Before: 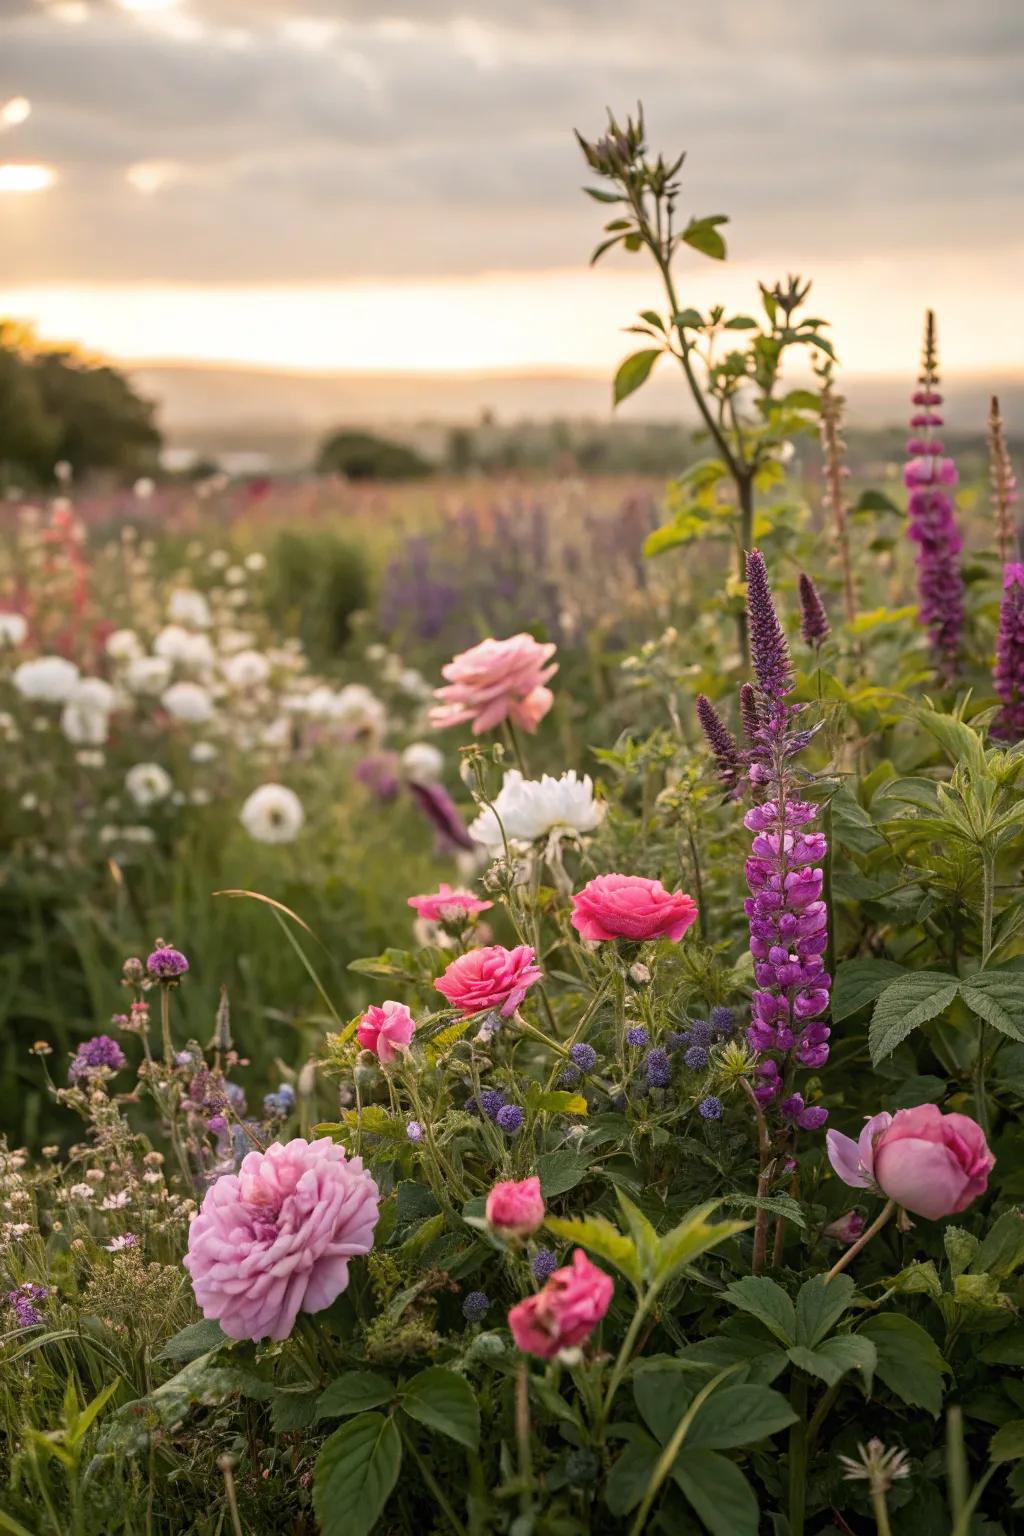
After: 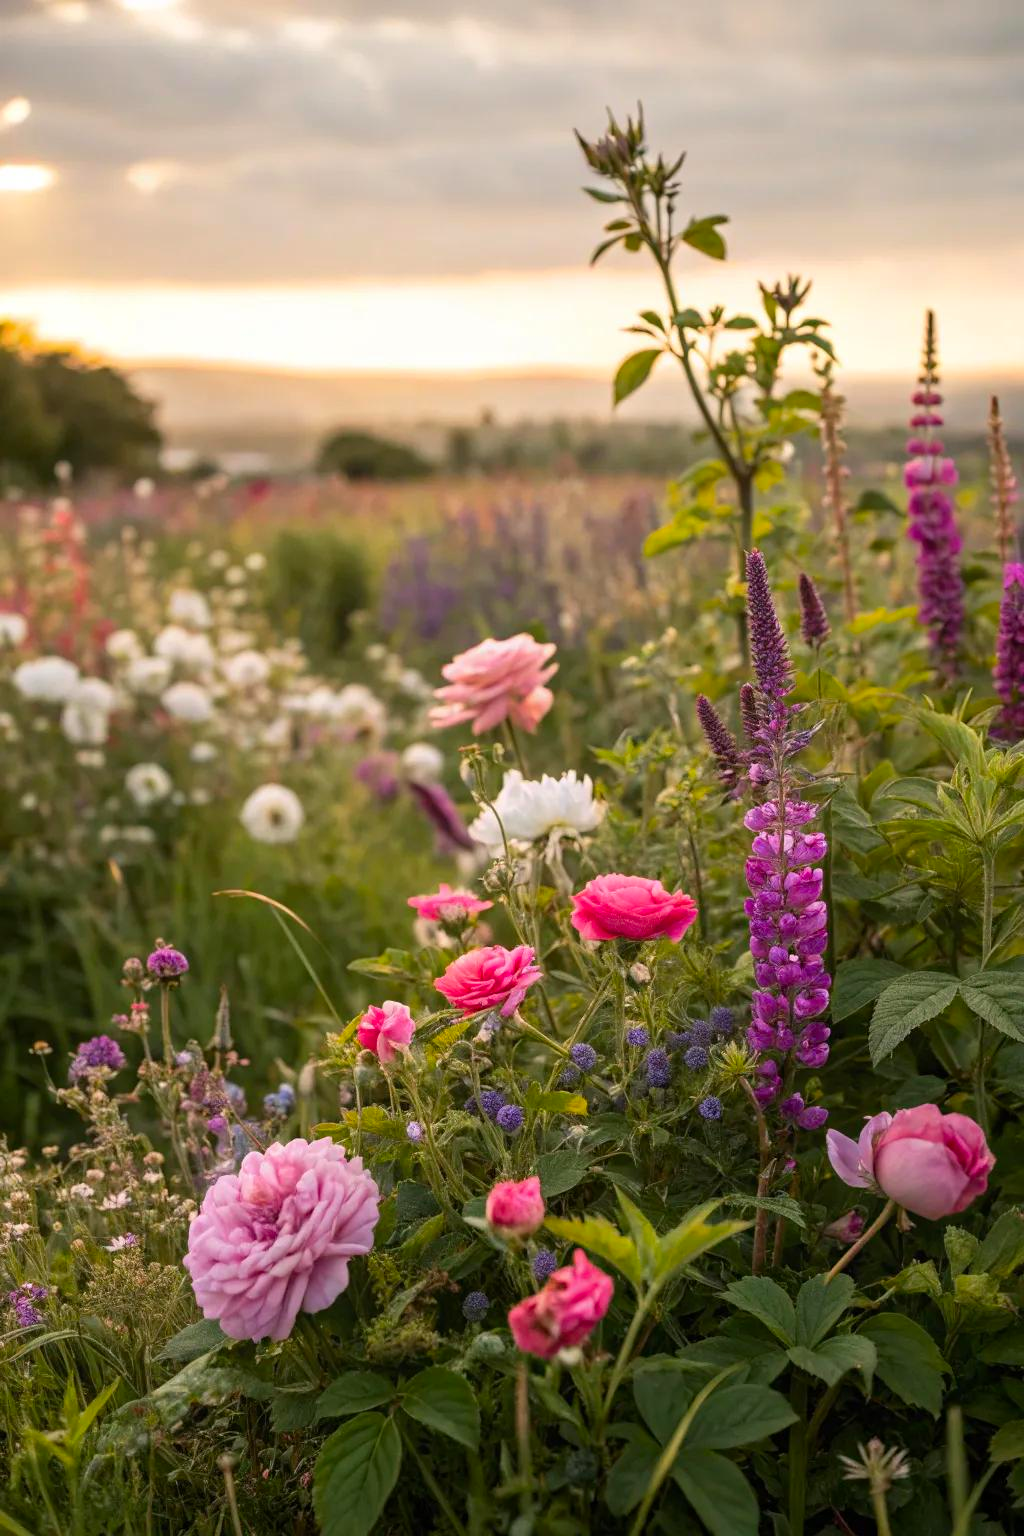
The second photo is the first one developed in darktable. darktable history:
contrast brightness saturation: saturation 0.177
